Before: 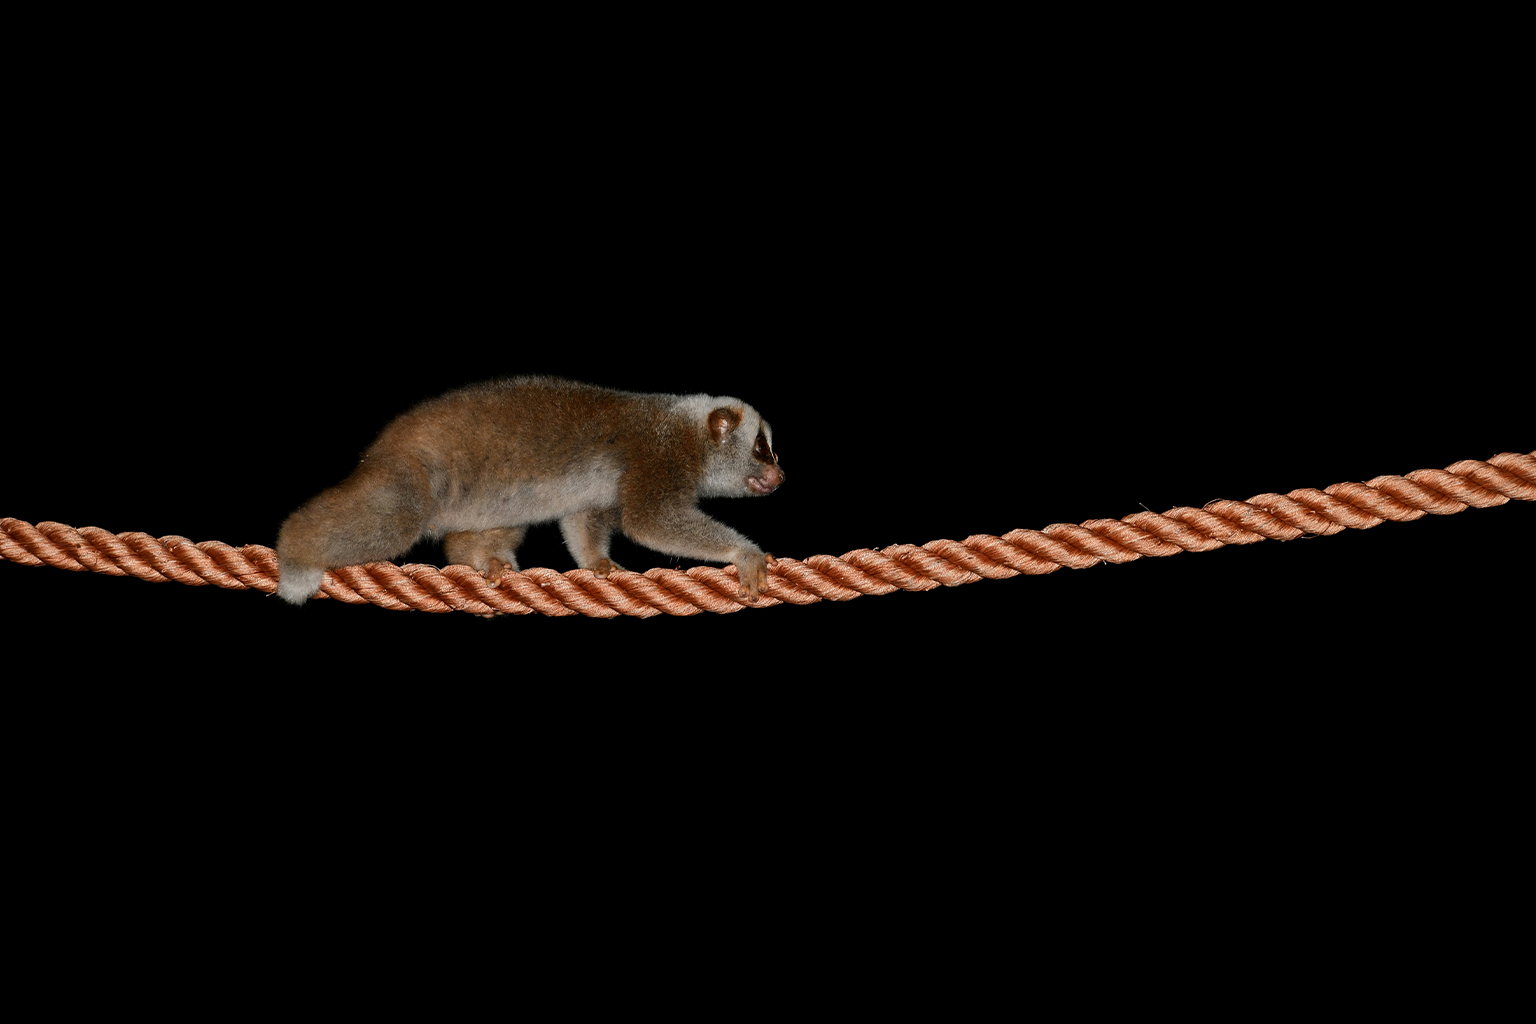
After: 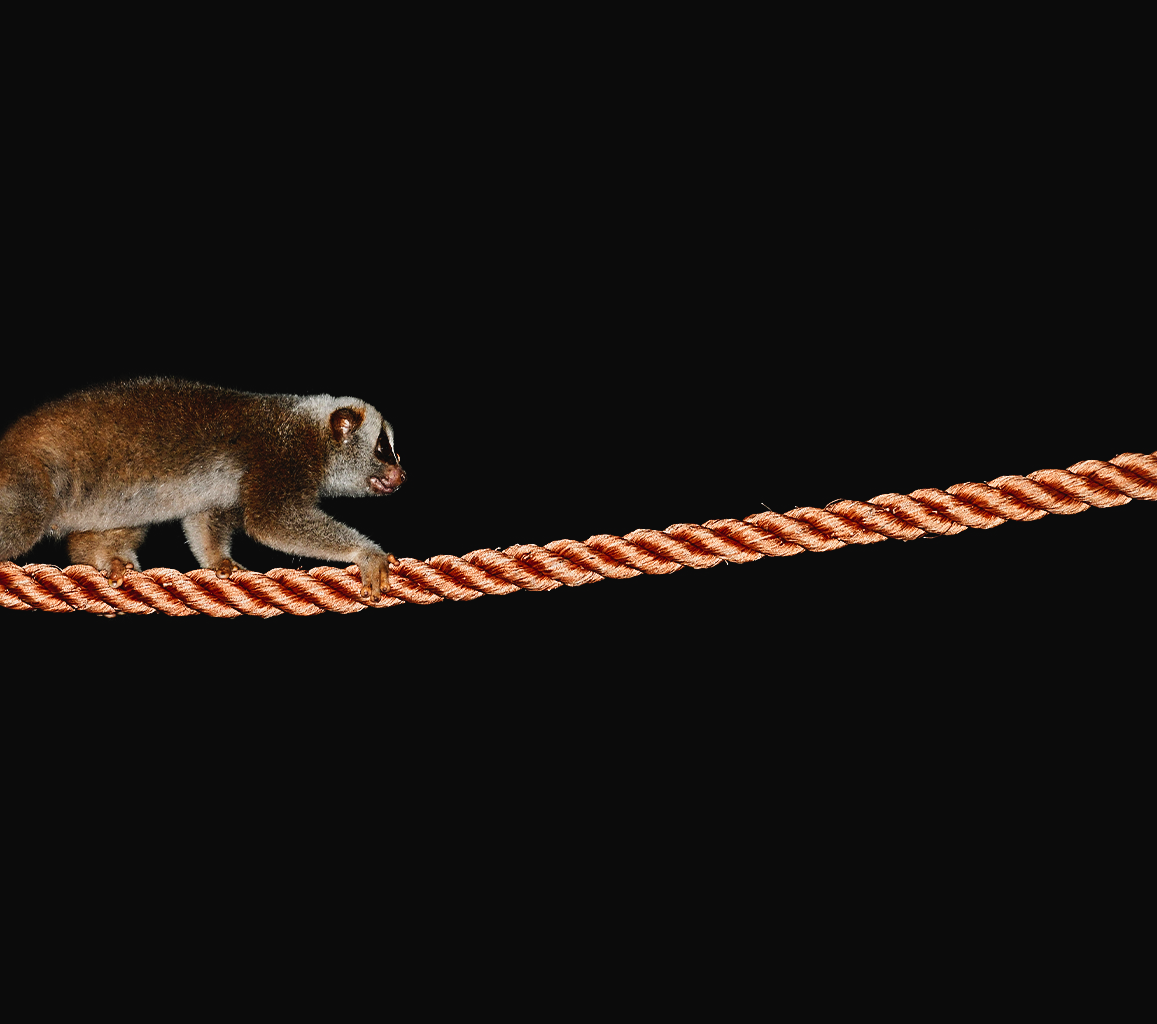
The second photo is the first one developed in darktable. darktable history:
crop and rotate: left 24.661%
tone curve: curves: ch0 [(0, 0.031) (0.139, 0.084) (0.311, 0.278) (0.495, 0.544) (0.718, 0.816) (0.841, 0.909) (1, 0.967)]; ch1 [(0, 0) (0.272, 0.249) (0.388, 0.385) (0.469, 0.456) (0.495, 0.497) (0.538, 0.545) (0.578, 0.595) (0.707, 0.778) (1, 1)]; ch2 [(0, 0) (0.125, 0.089) (0.353, 0.329) (0.443, 0.408) (0.502, 0.499) (0.557, 0.531) (0.608, 0.631) (1, 1)], preserve colors none
sharpen: on, module defaults
